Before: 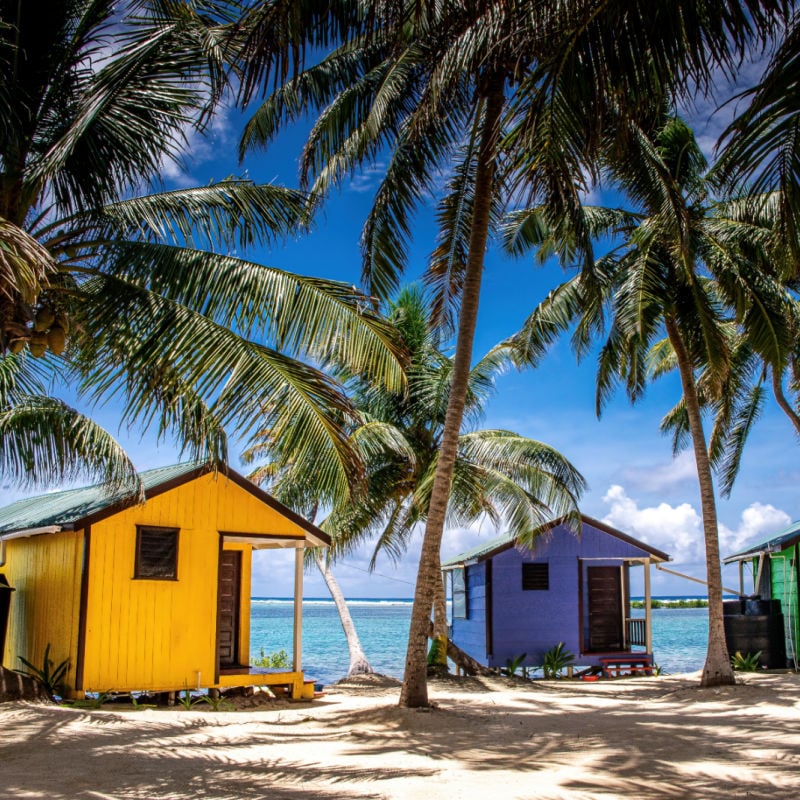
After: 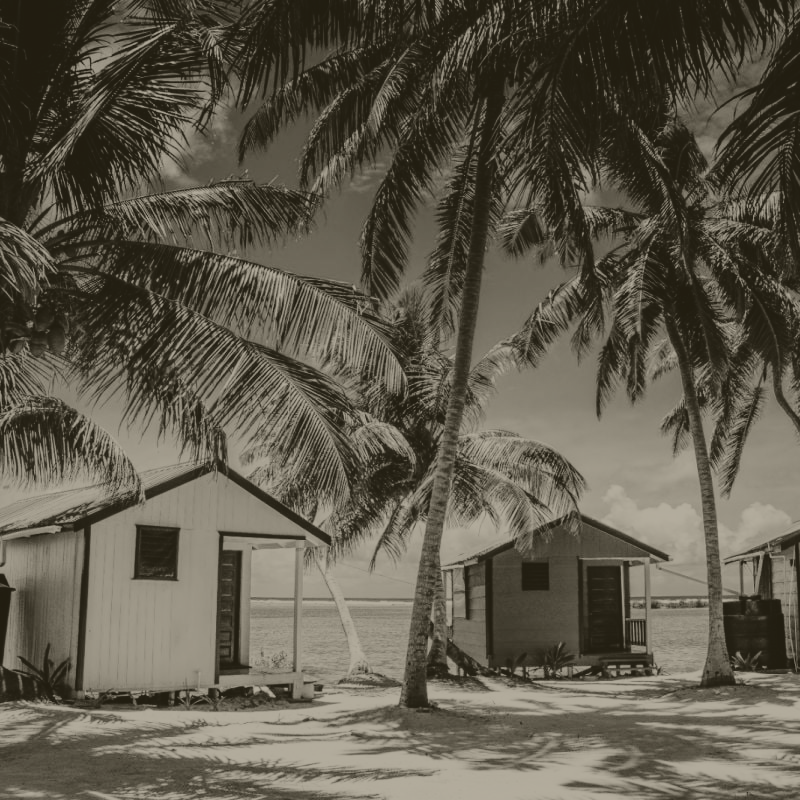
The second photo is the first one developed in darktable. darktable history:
velvia: on, module defaults
colorize: hue 41.44°, saturation 22%, source mix 60%, lightness 10.61%
rotate and perspective: automatic cropping off
base curve: curves: ch0 [(0, 0) (0.036, 0.025) (0.121, 0.166) (0.206, 0.329) (0.605, 0.79) (1, 1)], preserve colors none
